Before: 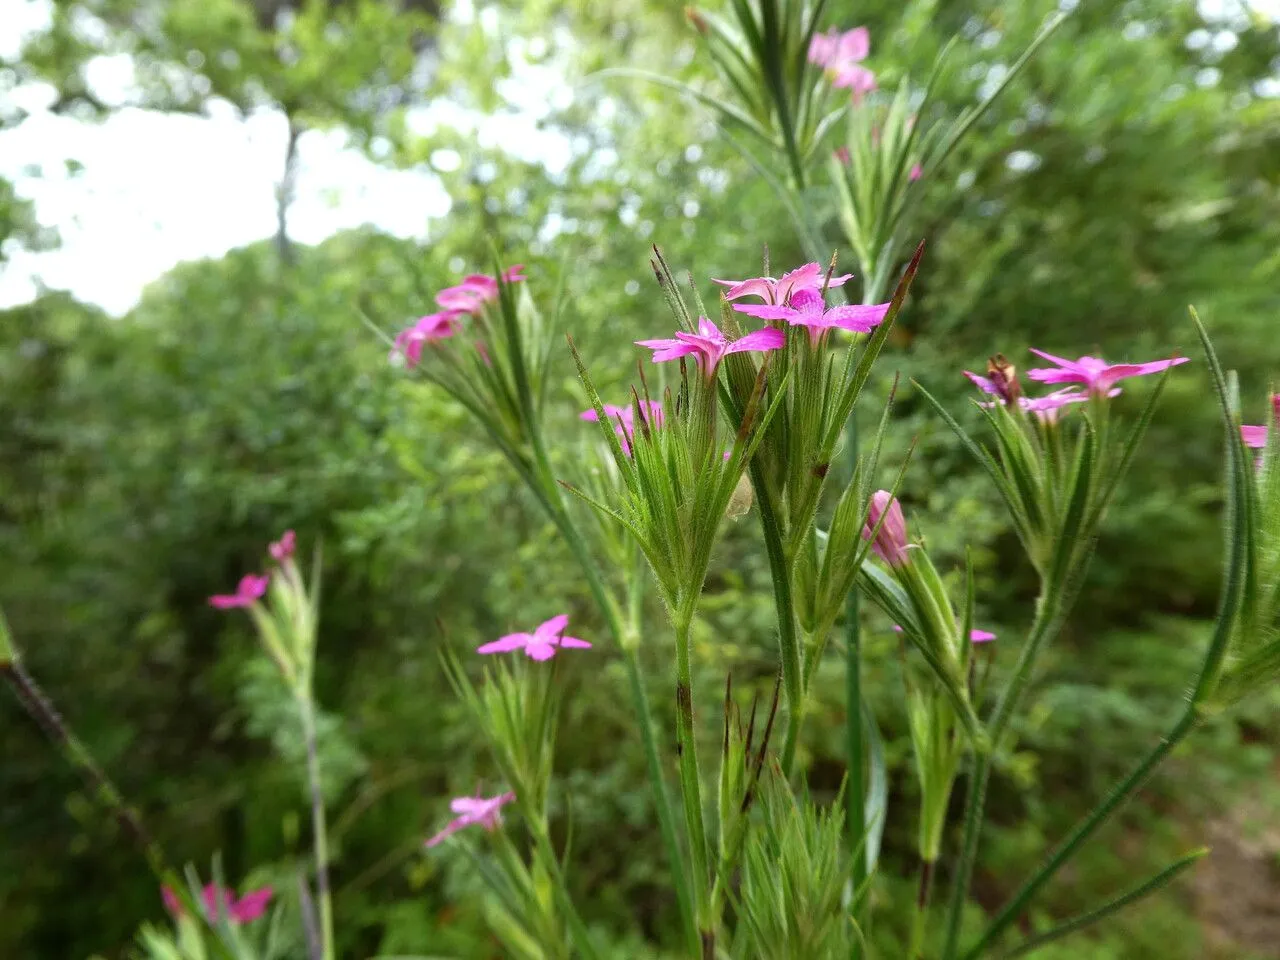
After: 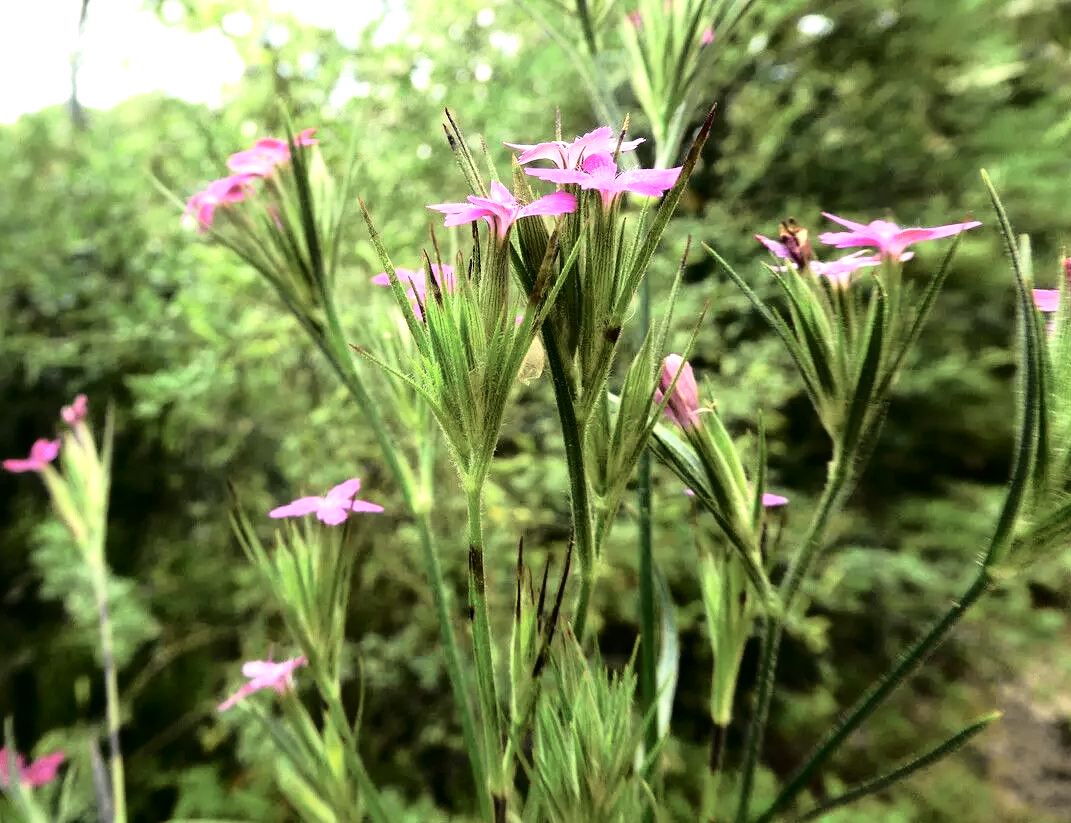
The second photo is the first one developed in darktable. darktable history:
tone curve: curves: ch0 [(0, 0) (0.088, 0.042) (0.208, 0.176) (0.257, 0.267) (0.406, 0.483) (0.489, 0.556) (0.667, 0.73) (0.793, 0.851) (0.994, 0.974)]; ch1 [(0, 0) (0.161, 0.092) (0.35, 0.33) (0.392, 0.392) (0.457, 0.467) (0.505, 0.497) (0.537, 0.518) (0.553, 0.53) (0.58, 0.567) (0.739, 0.697) (1, 1)]; ch2 [(0, 0) (0.346, 0.362) (0.448, 0.419) (0.502, 0.499) (0.533, 0.517) (0.556, 0.533) (0.629, 0.619) (0.717, 0.678) (1, 1)], color space Lab, independent channels, preserve colors none
crop: left 16.315%, top 14.246%
white balance: red 1.029, blue 0.92
tone equalizer: -8 EV -1.08 EV, -7 EV -1.01 EV, -6 EV -0.867 EV, -5 EV -0.578 EV, -3 EV 0.578 EV, -2 EV 0.867 EV, -1 EV 1.01 EV, +0 EV 1.08 EV, edges refinement/feathering 500, mask exposure compensation -1.57 EV, preserve details no
